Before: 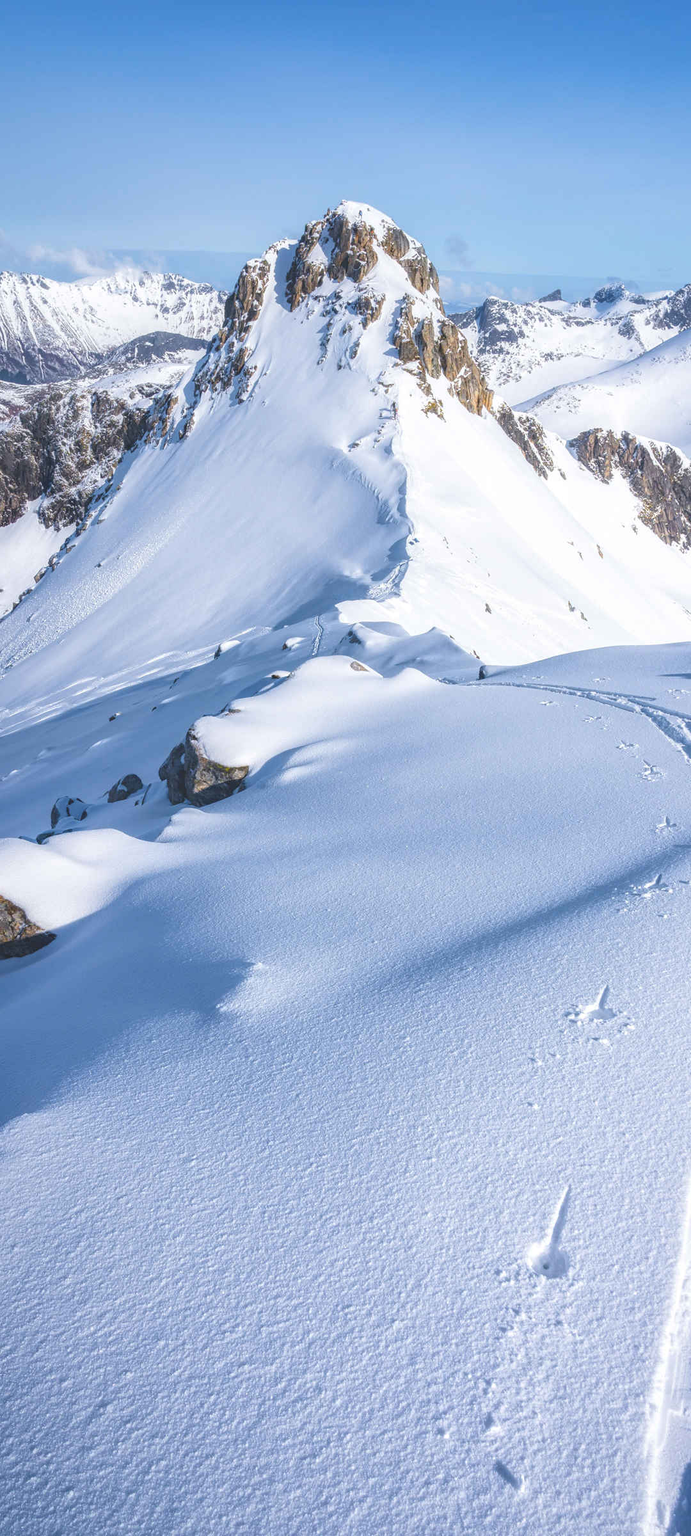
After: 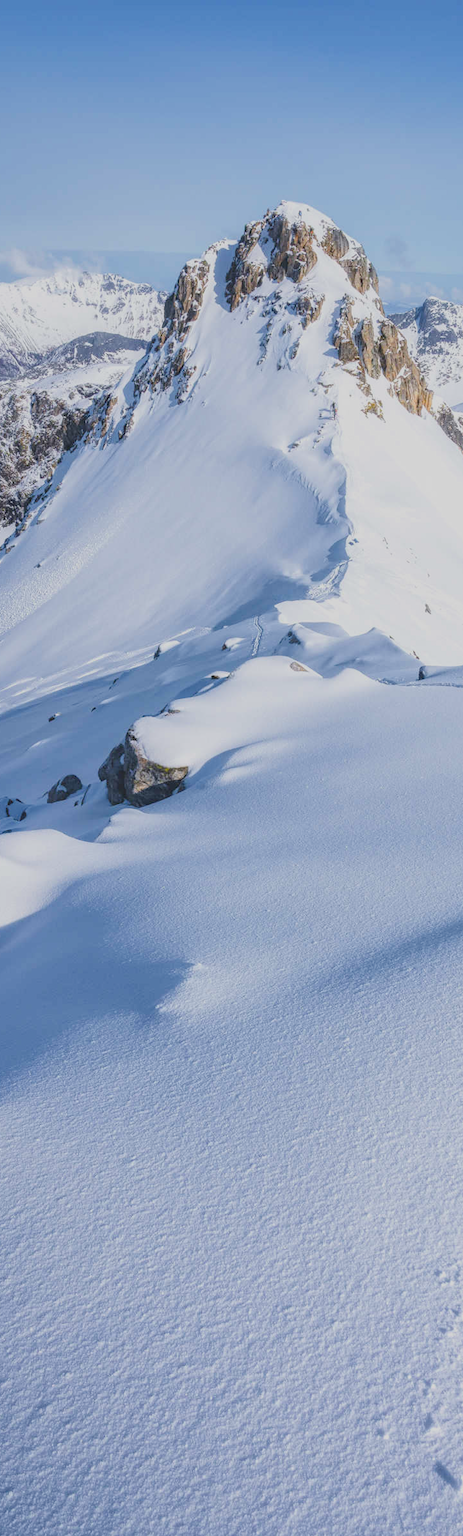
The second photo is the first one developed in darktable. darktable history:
crop and rotate: left 8.819%, right 24.121%
filmic rgb: black relative exposure -7.65 EV, white relative exposure 4.56 EV, hardness 3.61, contrast in shadows safe
